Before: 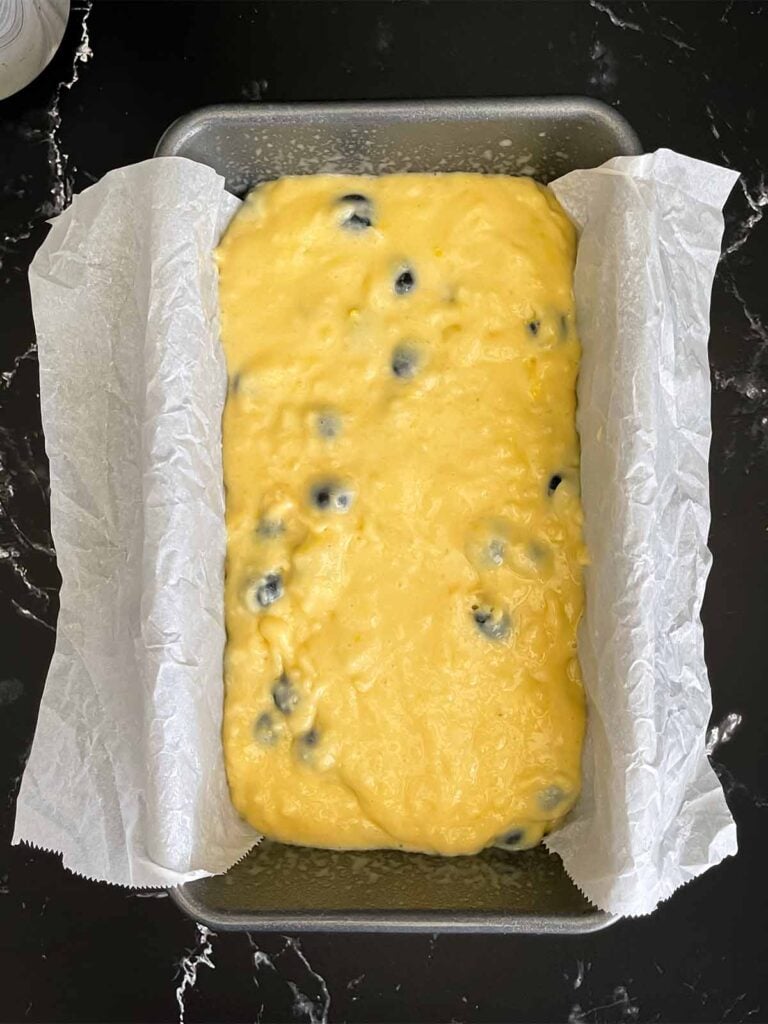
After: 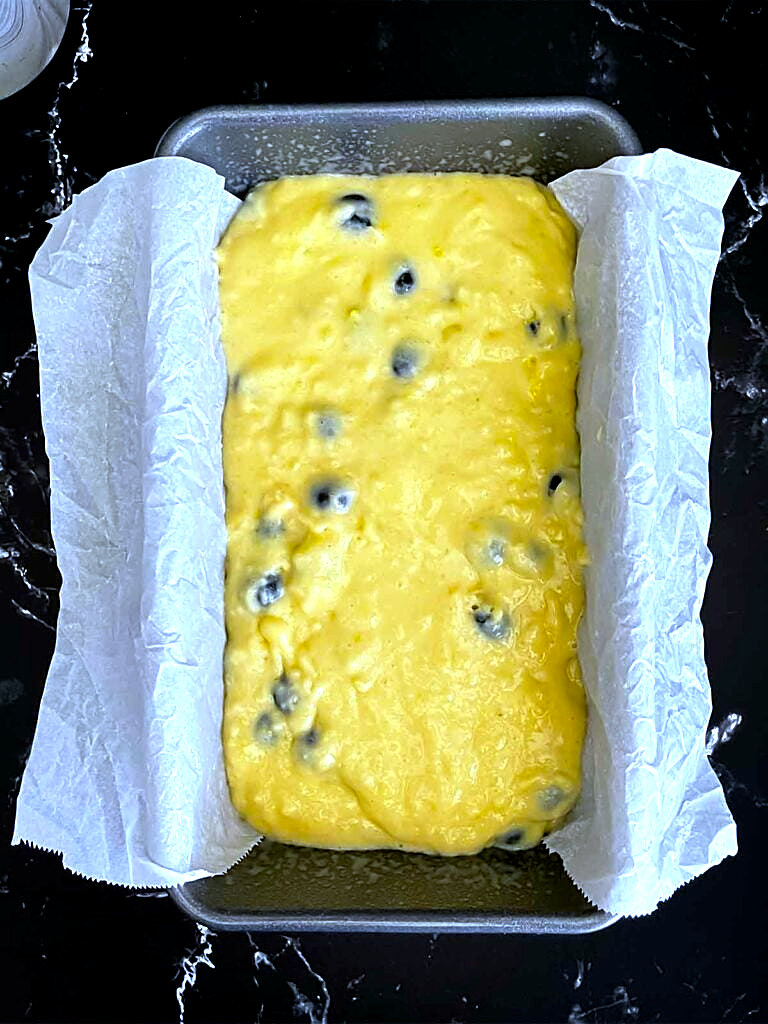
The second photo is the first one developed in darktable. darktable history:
sharpen: on, module defaults
color balance: lift [0.991, 1, 1, 1], gamma [0.996, 1, 1, 1], input saturation 98.52%, contrast 20.34%, output saturation 103.72%
white balance: red 0.871, blue 1.249
